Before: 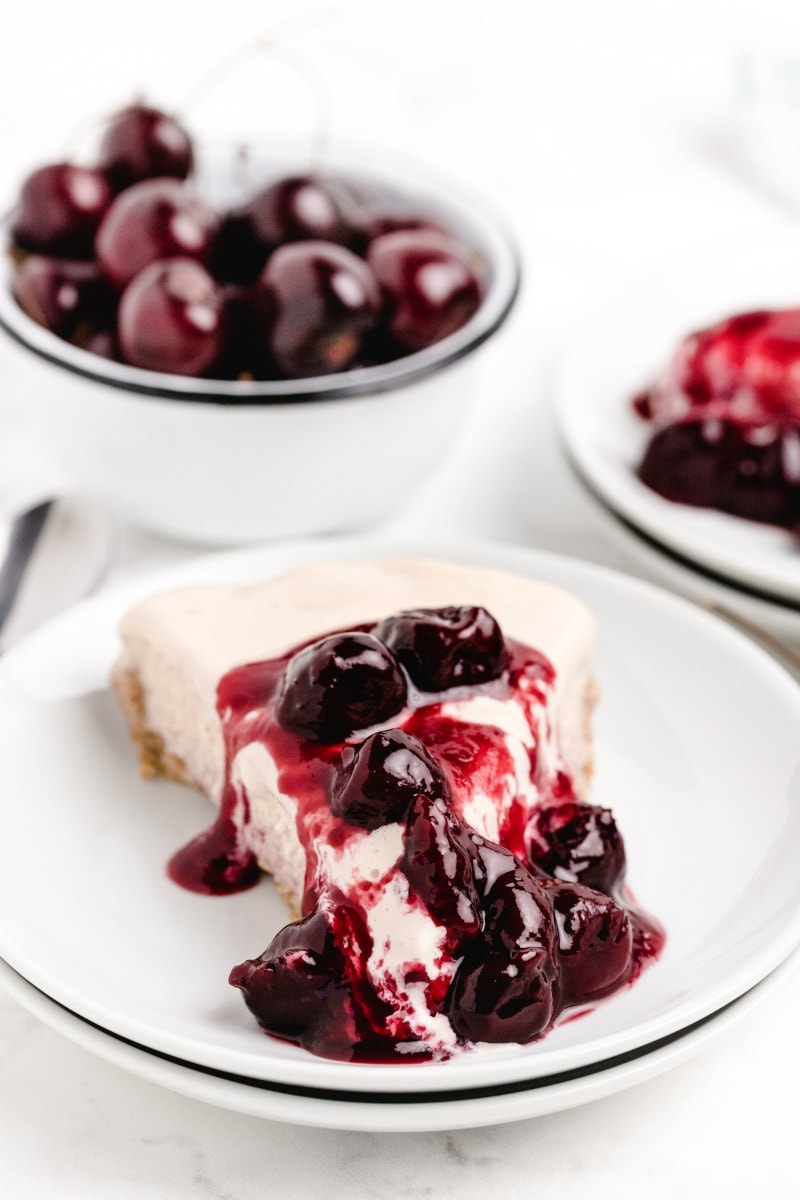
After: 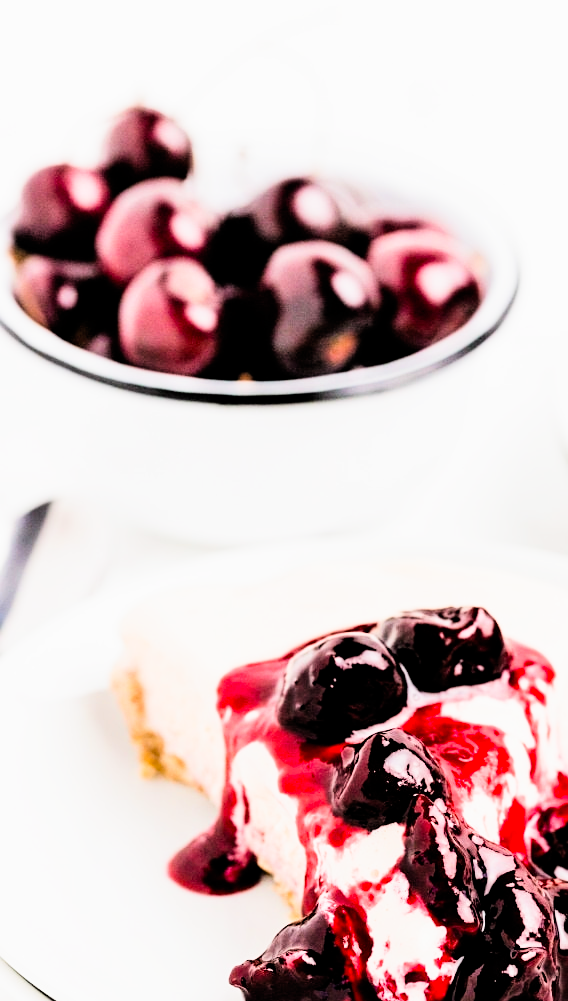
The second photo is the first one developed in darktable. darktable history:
sharpen: amount 0.213
tone equalizer: -8 EV -0.744 EV, -7 EV -0.734 EV, -6 EV -0.607 EV, -5 EV -0.381 EV, -3 EV 0.403 EV, -2 EV 0.6 EV, -1 EV 0.68 EV, +0 EV 0.725 EV, edges refinement/feathering 500, mask exposure compensation -1.57 EV, preserve details no
filmic rgb: black relative exposure -7.6 EV, white relative exposure 4.61 EV, target black luminance 0%, hardness 3.56, latitude 50.34%, contrast 1.028, highlights saturation mix 9.66%, shadows ↔ highlights balance -0.147%, preserve chrominance RGB euclidean norm, color science v5 (2021), iterations of high-quality reconstruction 0, contrast in shadows safe, contrast in highlights safe
exposure: black level correction 0, exposure 1.099 EV, compensate highlight preservation false
crop: right 28.878%, bottom 16.561%
